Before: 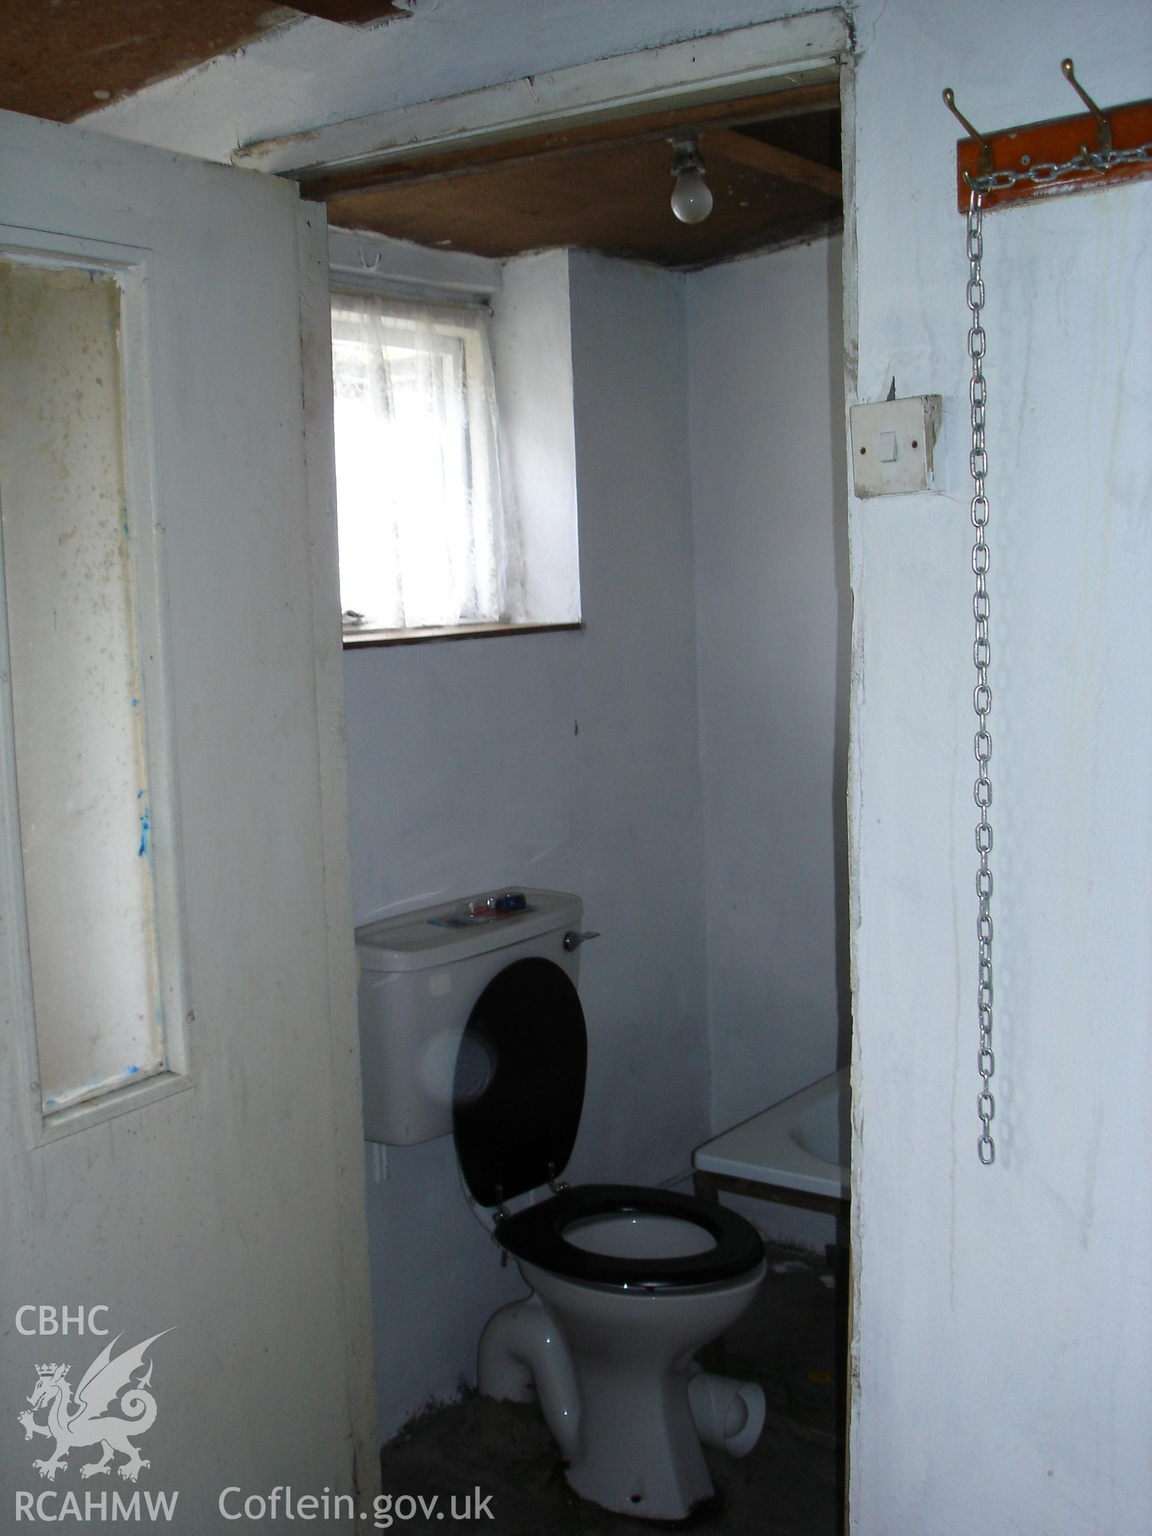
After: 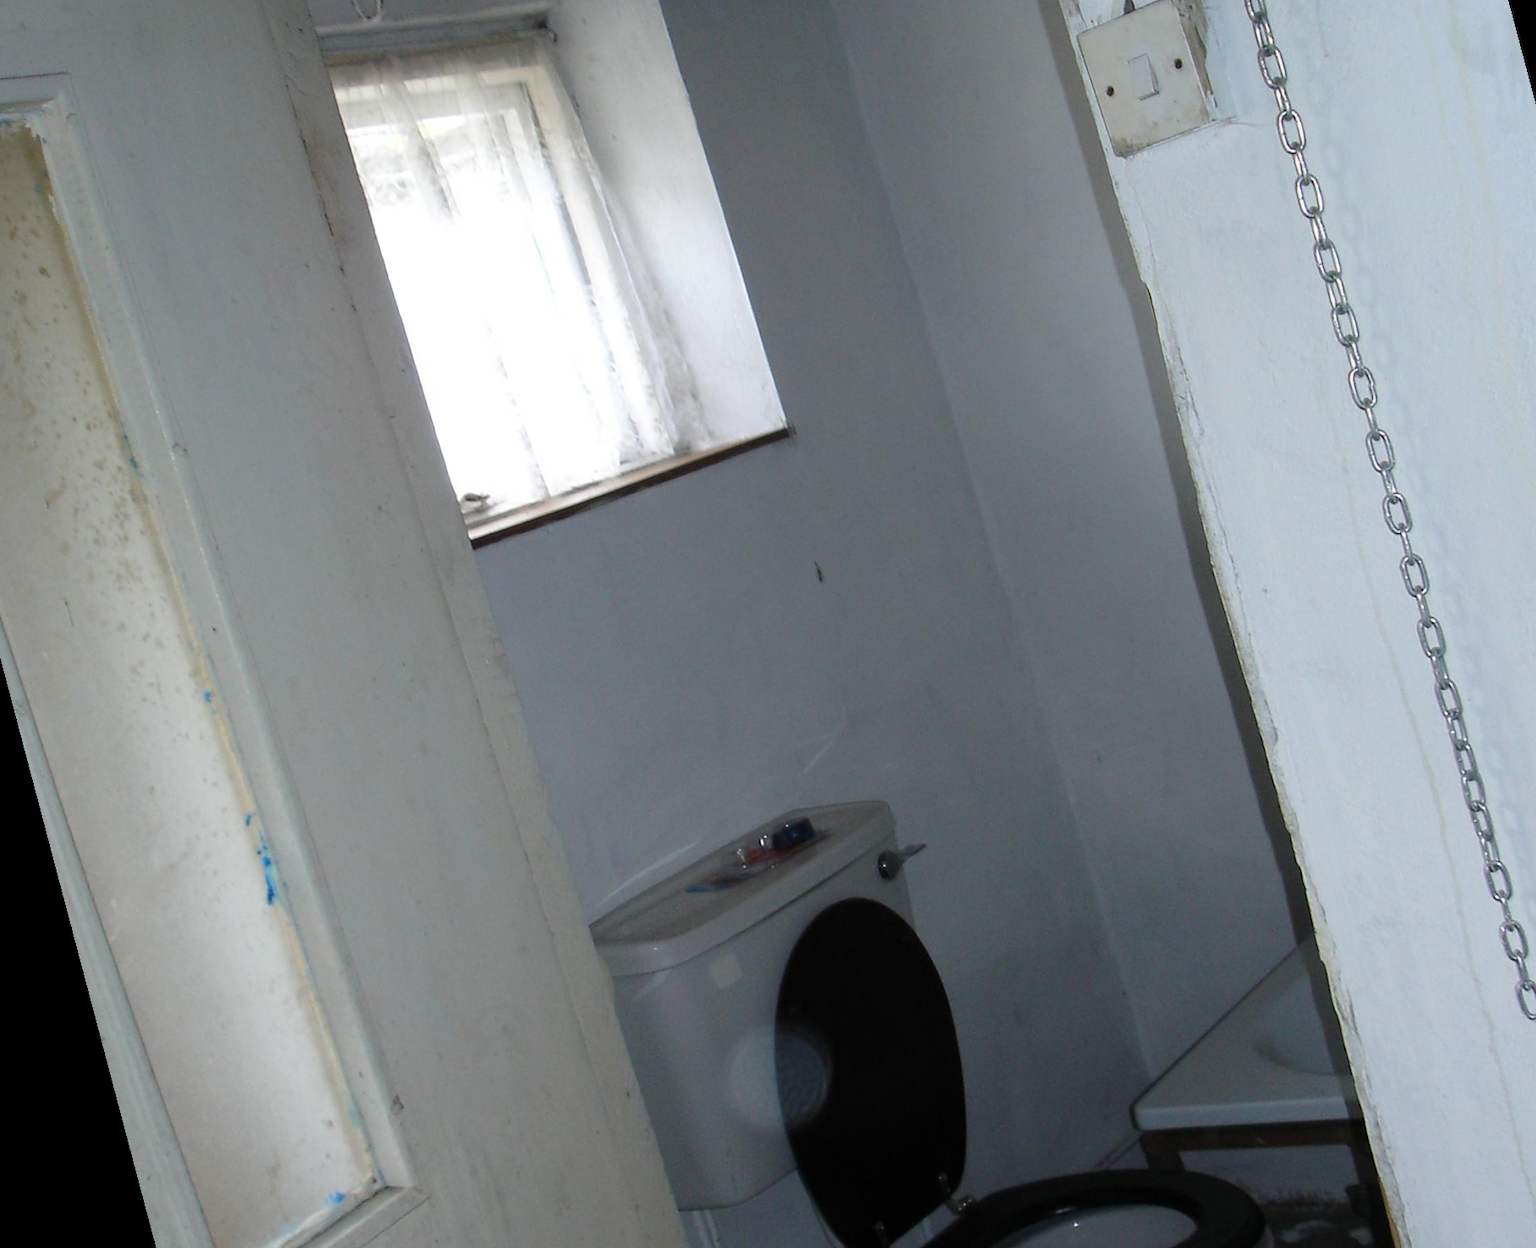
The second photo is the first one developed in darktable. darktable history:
crop and rotate: left 1.088%, right 8.807%
rotate and perspective: rotation -14.8°, crop left 0.1, crop right 0.903, crop top 0.25, crop bottom 0.748
